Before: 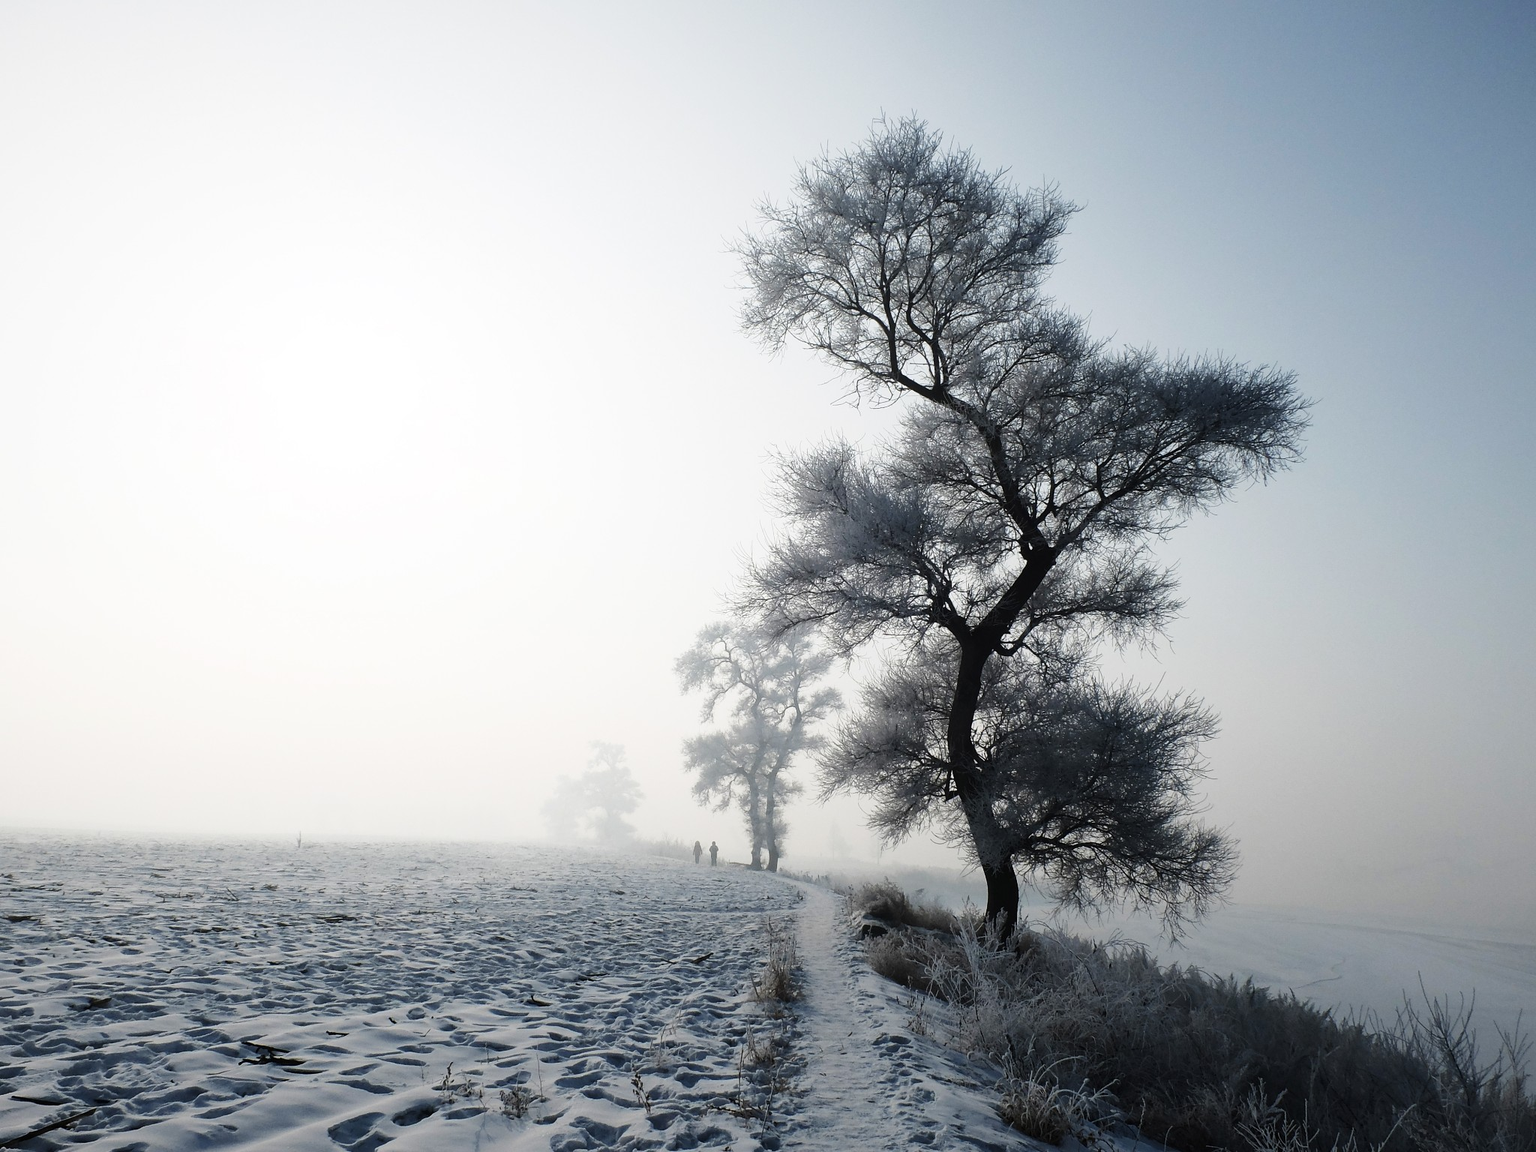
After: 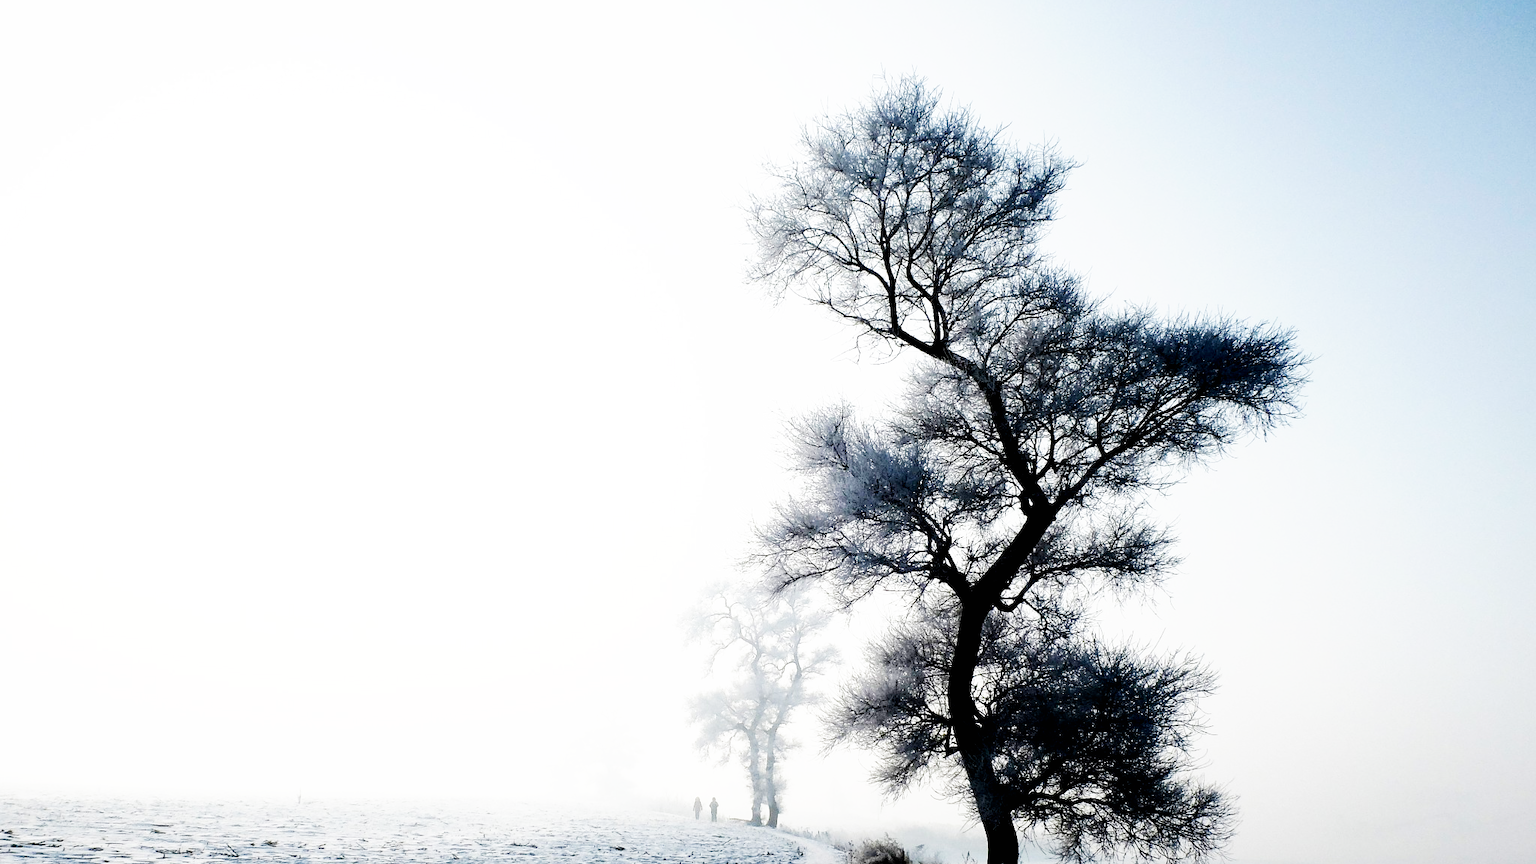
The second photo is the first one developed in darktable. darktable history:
exposure: black level correction 0.016, exposure -0.009 EV, compensate highlight preservation false
base curve: curves: ch0 [(0, 0) (0.007, 0.004) (0.027, 0.03) (0.046, 0.07) (0.207, 0.54) (0.442, 0.872) (0.673, 0.972) (1, 1)], preserve colors none
crop: top 3.857%, bottom 21.132%
